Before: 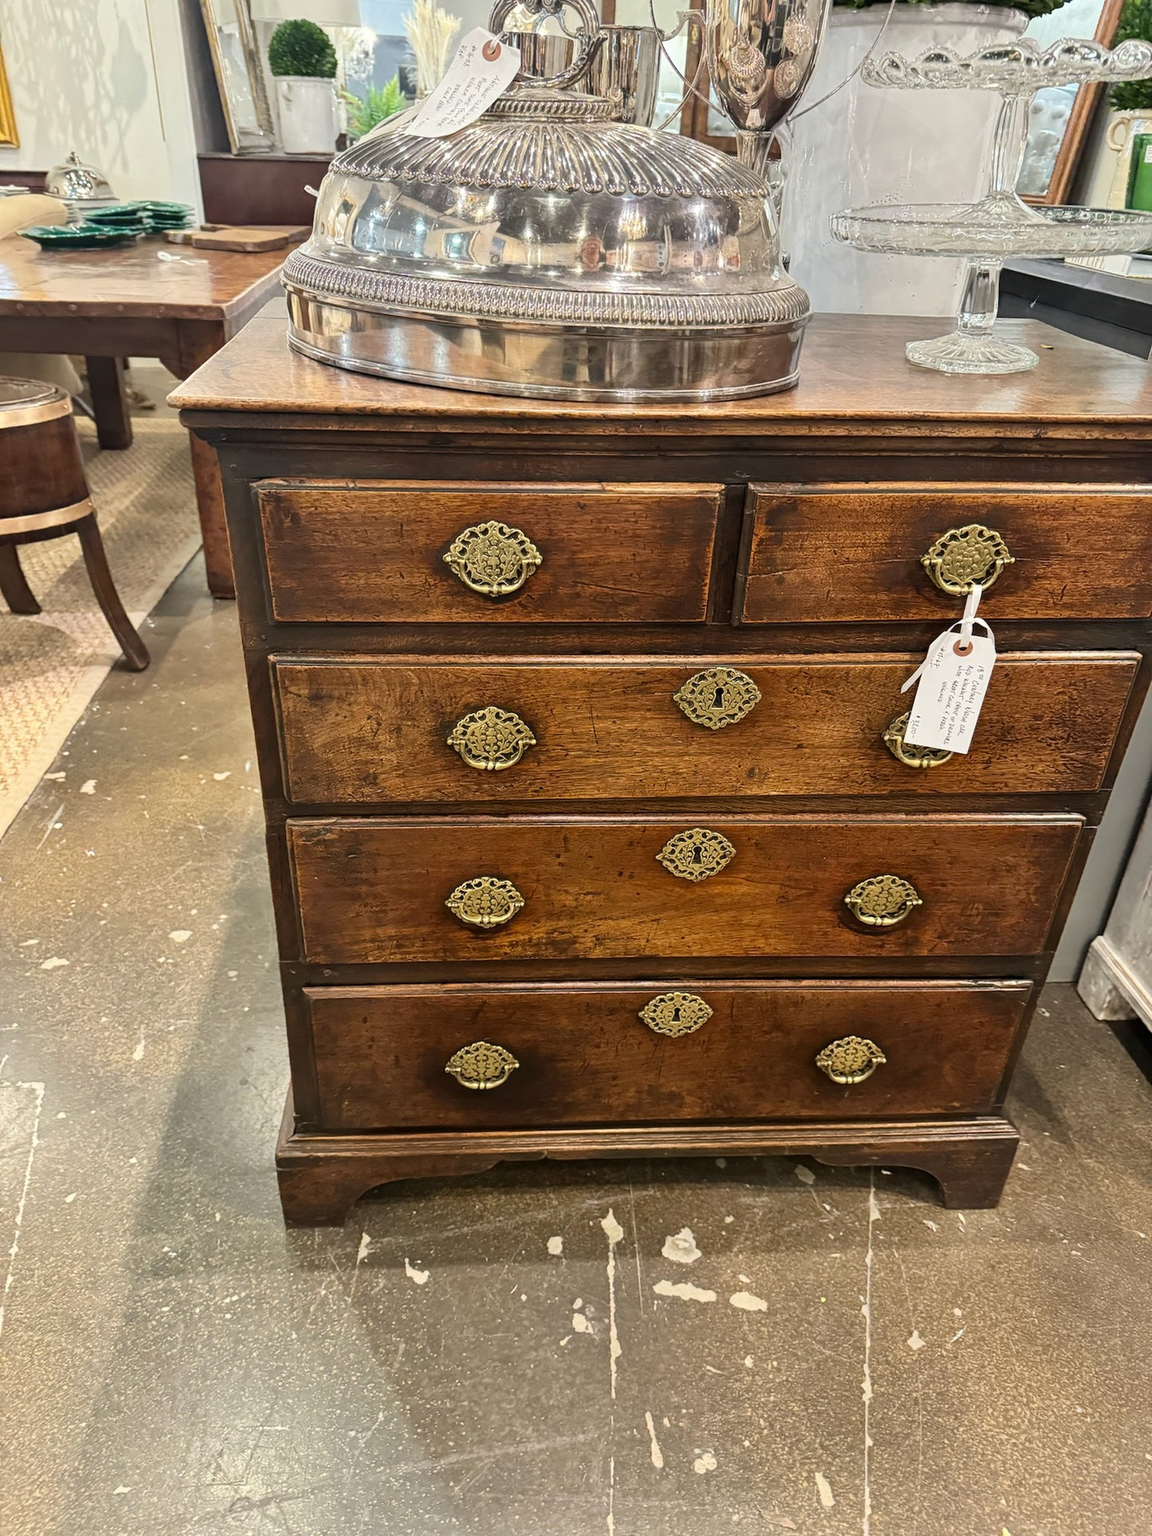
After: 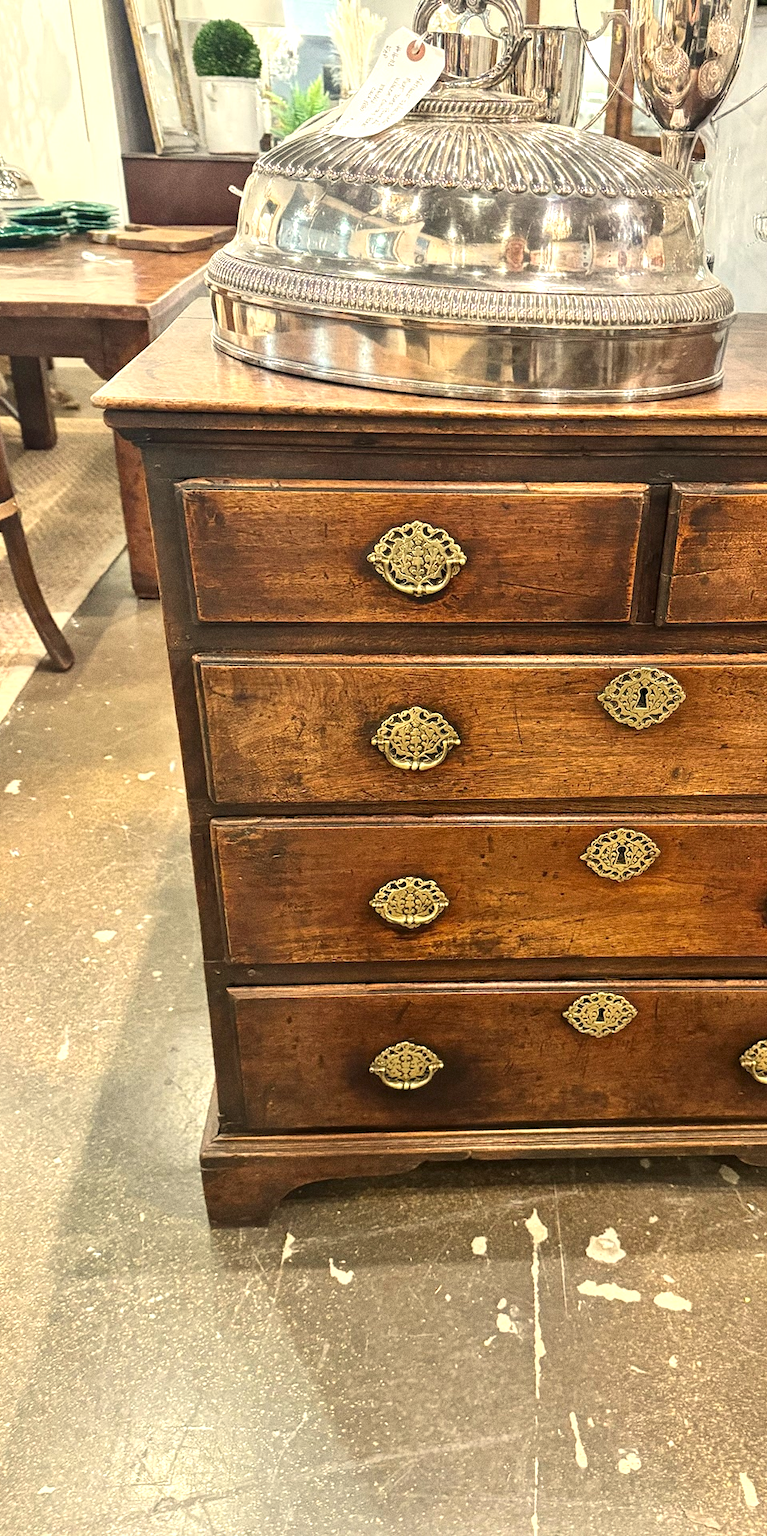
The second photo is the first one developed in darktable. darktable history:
grain: coarseness 9.61 ISO, strength 35.62%
crop and rotate: left 6.617%, right 26.717%
white balance: red 1.029, blue 0.92
exposure: exposure 0.564 EV, compensate highlight preservation false
